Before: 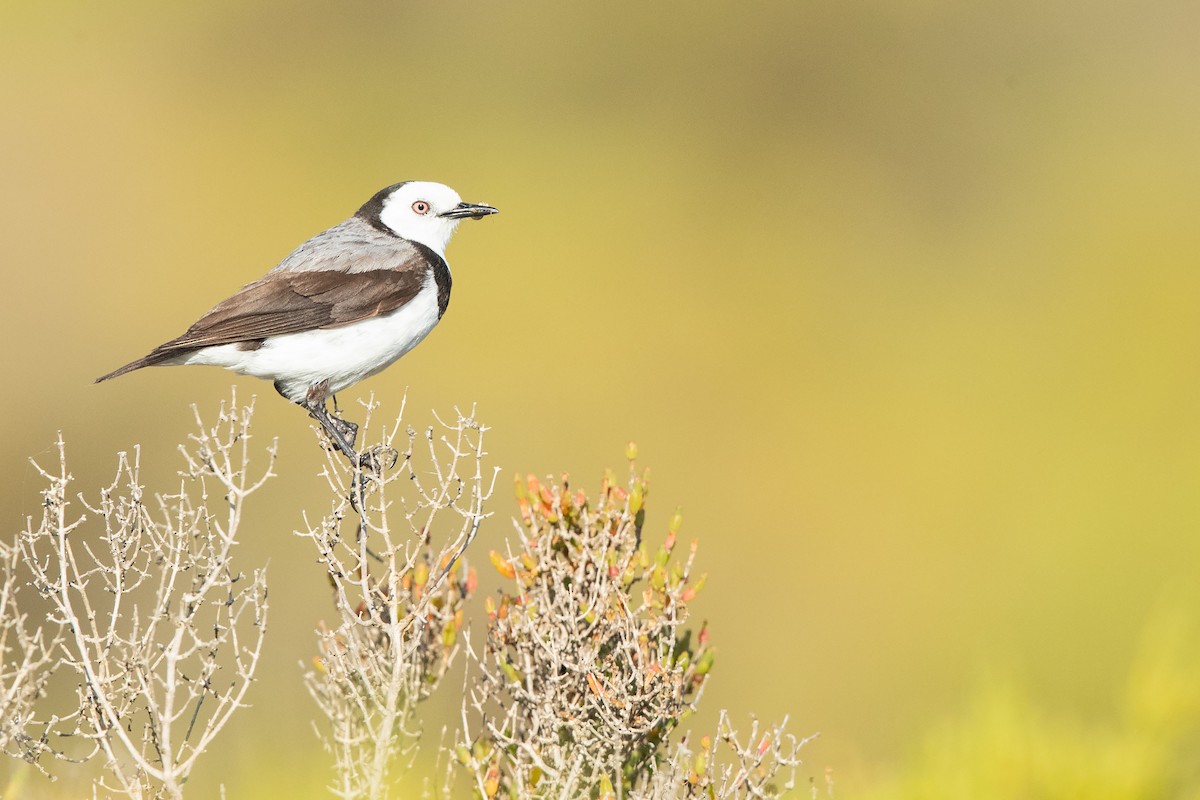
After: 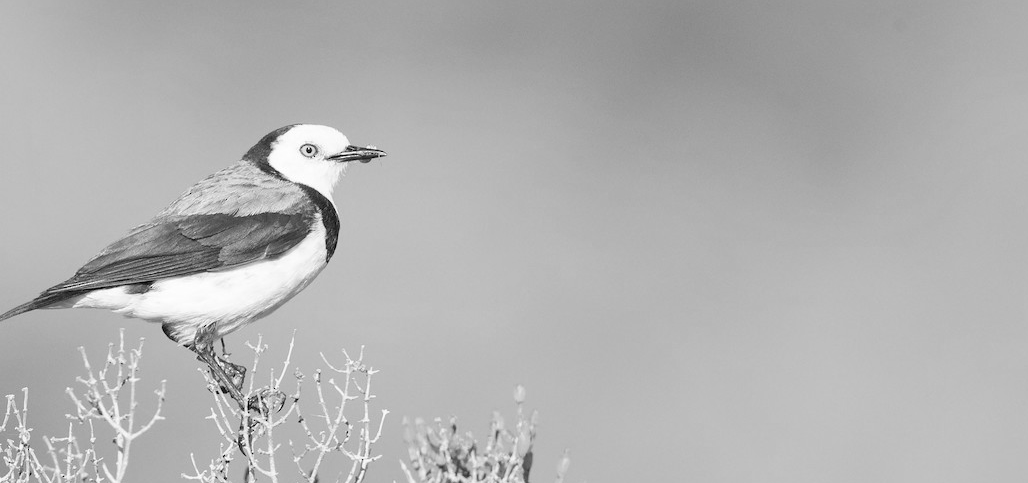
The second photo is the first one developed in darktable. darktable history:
white balance: emerald 1
crop and rotate: left 9.345%, top 7.22%, right 4.982%, bottom 32.331%
monochrome: on, module defaults
